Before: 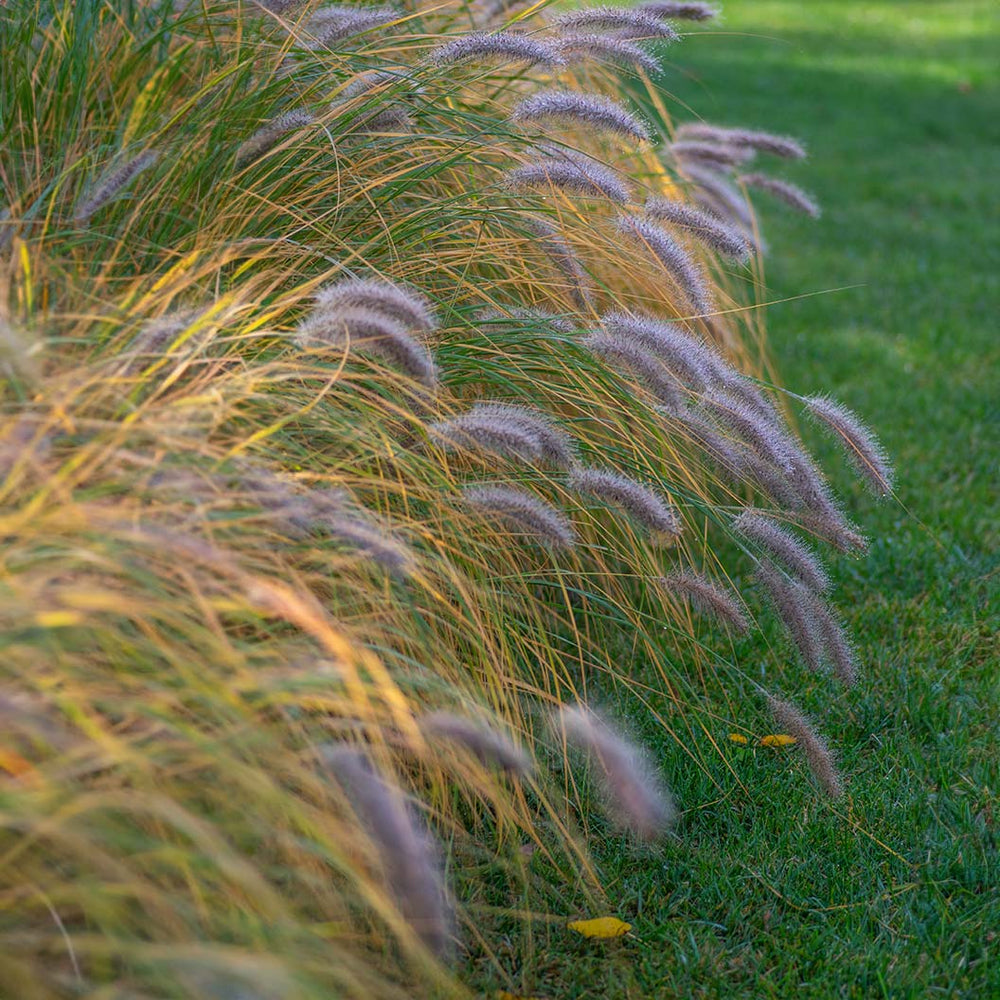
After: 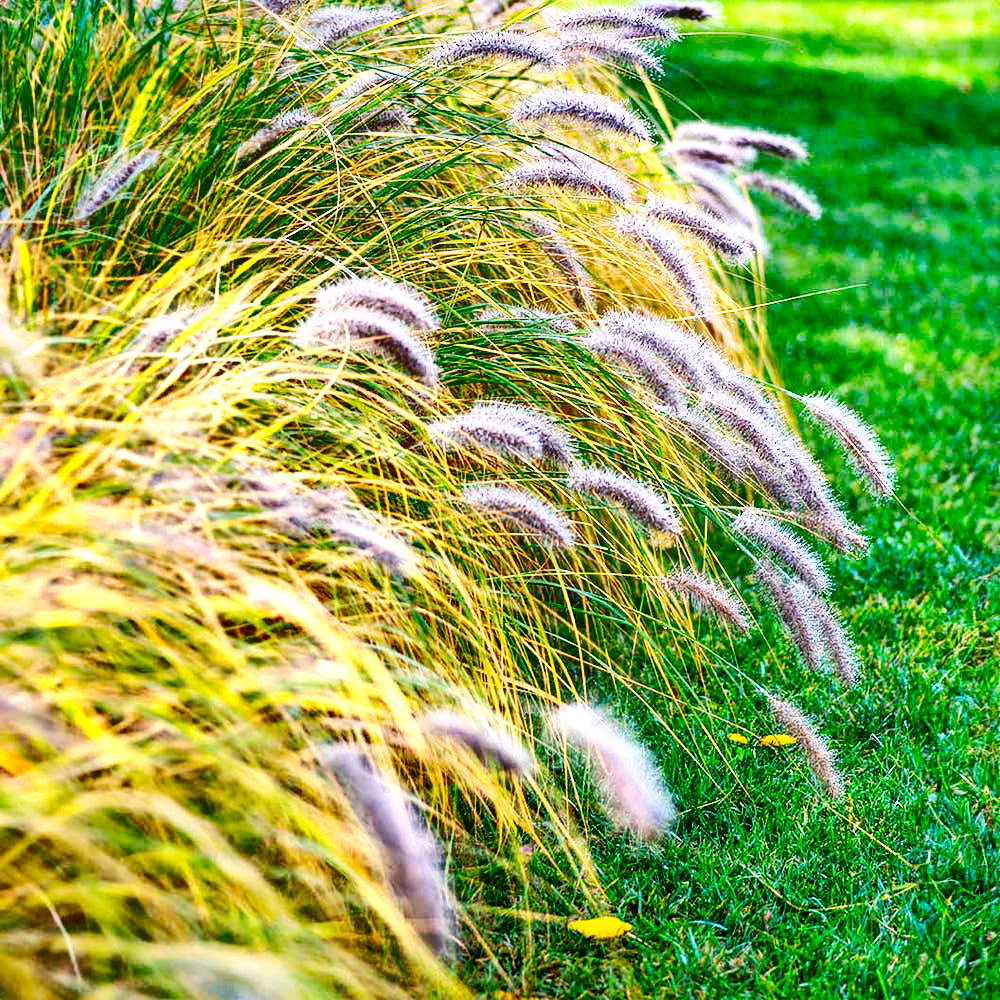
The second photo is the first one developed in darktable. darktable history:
shadows and highlights: radius 108.52, shadows 44.07, highlights -67.8, low approximation 0.01, soften with gaussian
exposure: exposure 0.493 EV, compensate highlight preservation false
contrast brightness saturation: contrast 0.18, saturation 0.3
base curve: curves: ch0 [(0, 0) (0.007, 0.004) (0.027, 0.03) (0.046, 0.07) (0.207, 0.54) (0.442, 0.872) (0.673, 0.972) (1, 1)], preserve colors none
local contrast: mode bilateral grid, contrast 25, coarseness 60, detail 151%, midtone range 0.2
